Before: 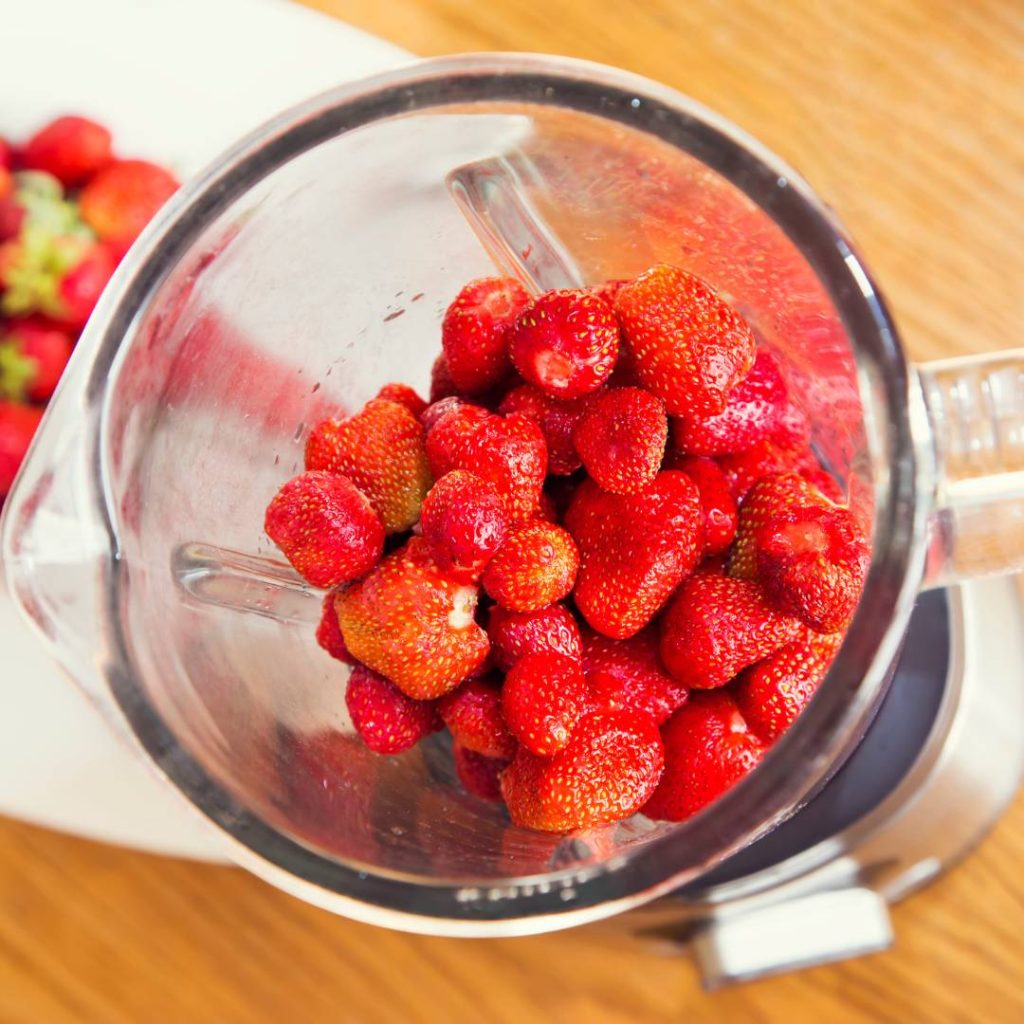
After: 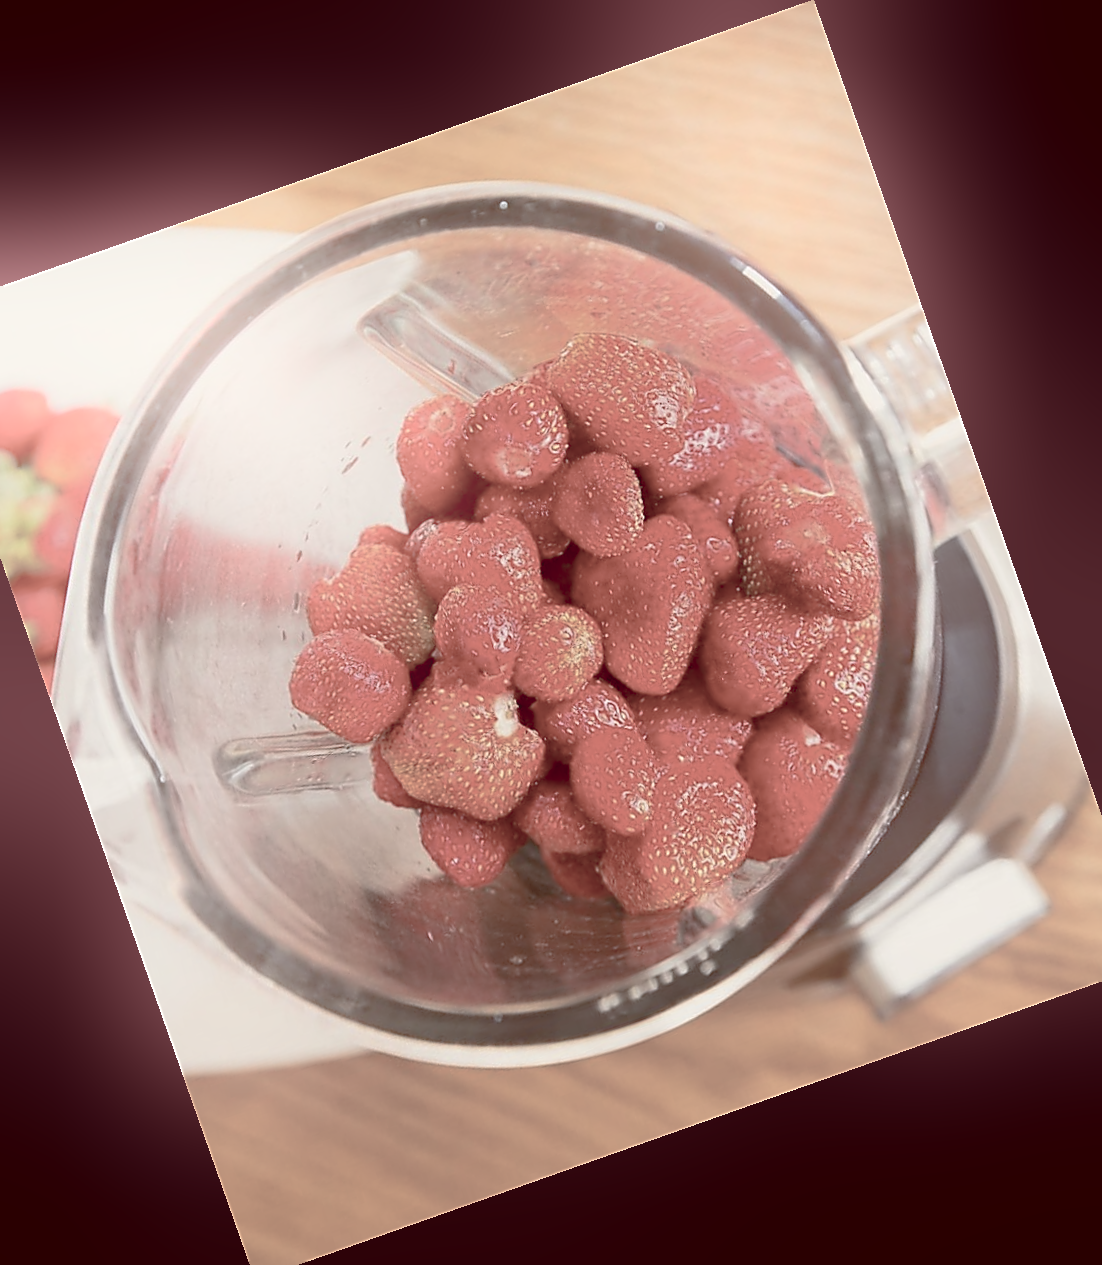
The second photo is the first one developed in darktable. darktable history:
crop and rotate: angle 19.43°, left 6.812%, right 4.125%, bottom 1.087%
rotate and perspective: rotation 0.215°, lens shift (vertical) -0.139, crop left 0.069, crop right 0.939, crop top 0.002, crop bottom 0.996
sharpen: radius 1.4, amount 1.25, threshold 0.7
exposure: exposure -0.048 EV, compensate highlight preservation false
color balance rgb: shadows lift › luminance 1%, shadows lift › chroma 0.2%, shadows lift › hue 20°, power › luminance 1%, power › chroma 0.4%, power › hue 34°, highlights gain › luminance 0.8%, highlights gain › chroma 0.4%, highlights gain › hue 44°, global offset › chroma 0.4%, global offset › hue 34°, white fulcrum 0.08 EV, linear chroma grading › shadows -7%, linear chroma grading › highlights -7%, linear chroma grading › global chroma -10%, linear chroma grading › mid-tones -8%, perceptual saturation grading › global saturation -28%, perceptual saturation grading › highlights -20%, perceptual saturation grading › mid-tones -24%, perceptual saturation grading › shadows -24%, perceptual brilliance grading › global brilliance -1%, perceptual brilliance grading › highlights -1%, perceptual brilliance grading › mid-tones -1%, perceptual brilliance grading › shadows -1%, global vibrance -17%, contrast -6%
bloom: on, module defaults
